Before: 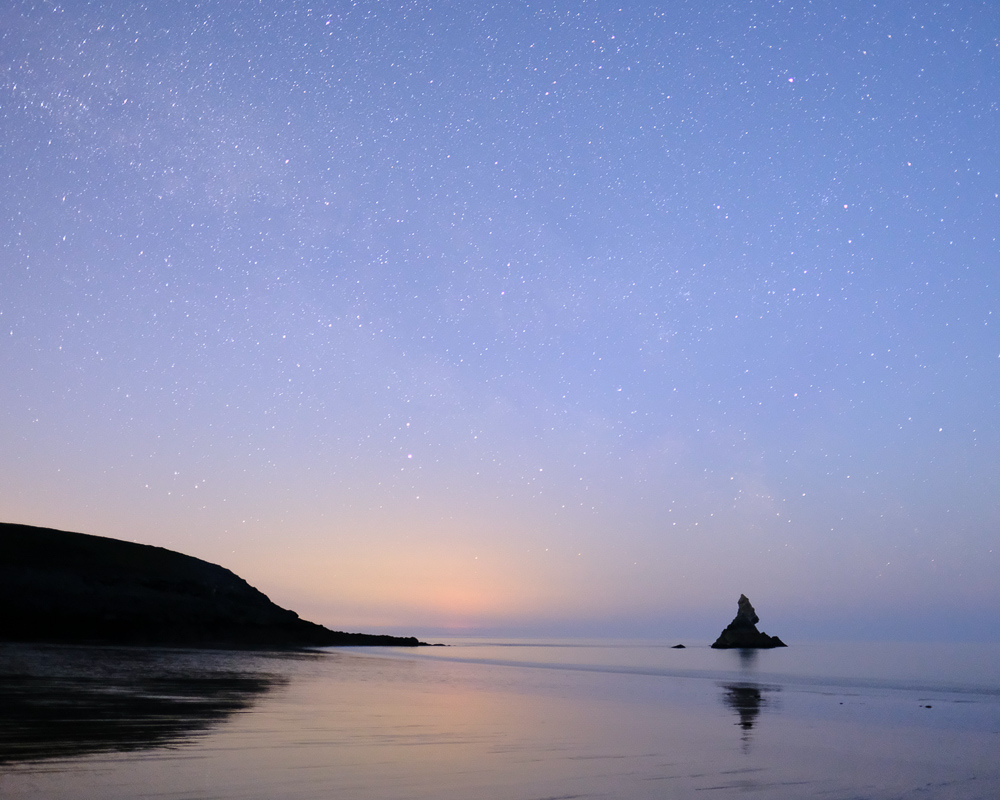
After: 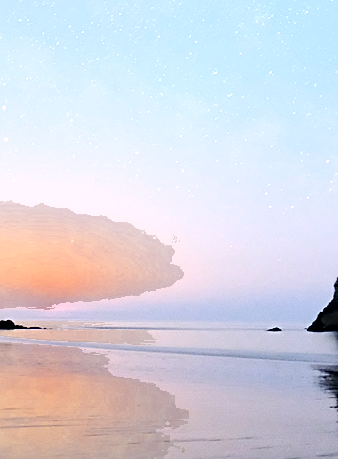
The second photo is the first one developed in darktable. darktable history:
exposure: black level correction 0, exposure 0.599 EV, compensate highlight preservation false
sharpen: on, module defaults
contrast brightness saturation: contrast 0.235, brightness 0.255, saturation 0.378
local contrast: mode bilateral grid, contrast 20, coarseness 50, detail 119%, midtone range 0.2
haze removal: compatibility mode true, adaptive false
crop: left 40.415%, top 39.678%, right 25.783%, bottom 2.911%
color zones: curves: ch0 [(0.035, 0.242) (0.25, 0.5) (0.384, 0.214) (0.488, 0.255) (0.75, 0.5)]; ch1 [(0.063, 0.379) (0.25, 0.5) (0.354, 0.201) (0.489, 0.085) (0.729, 0.271)]; ch2 [(0.25, 0.5) (0.38, 0.517) (0.442, 0.51) (0.735, 0.456)]
